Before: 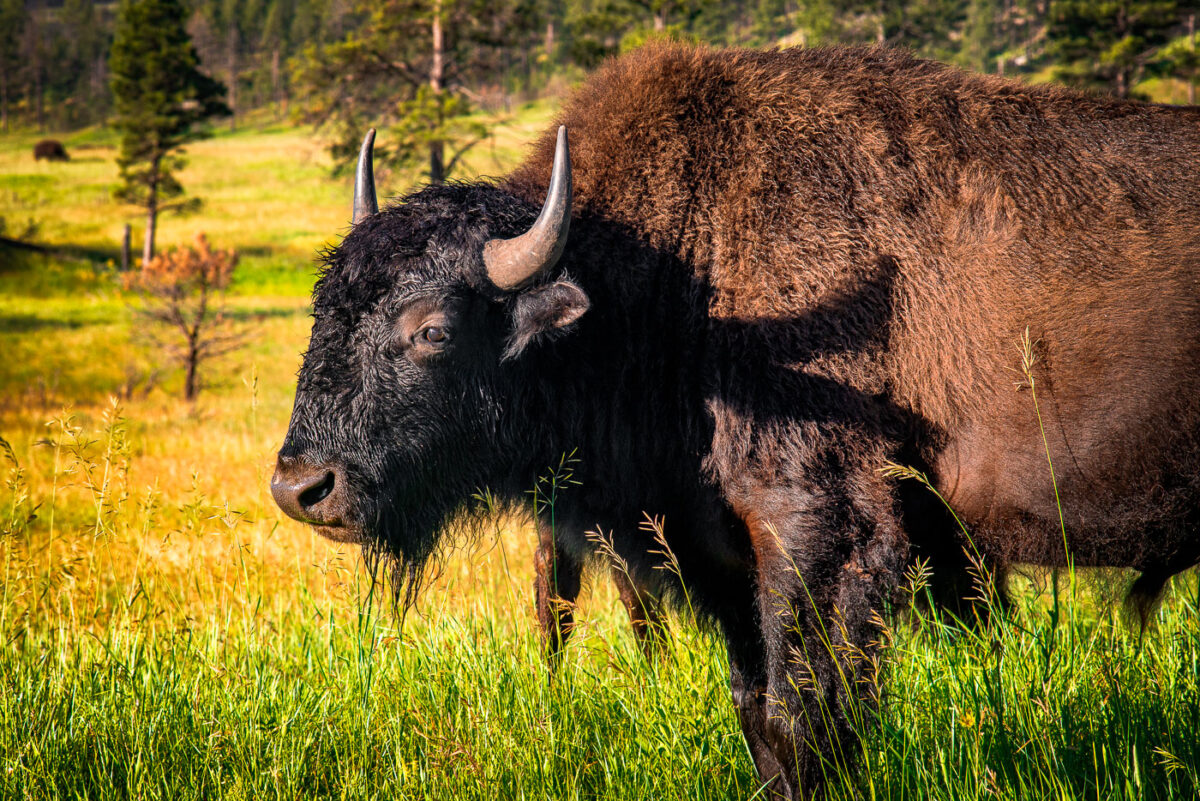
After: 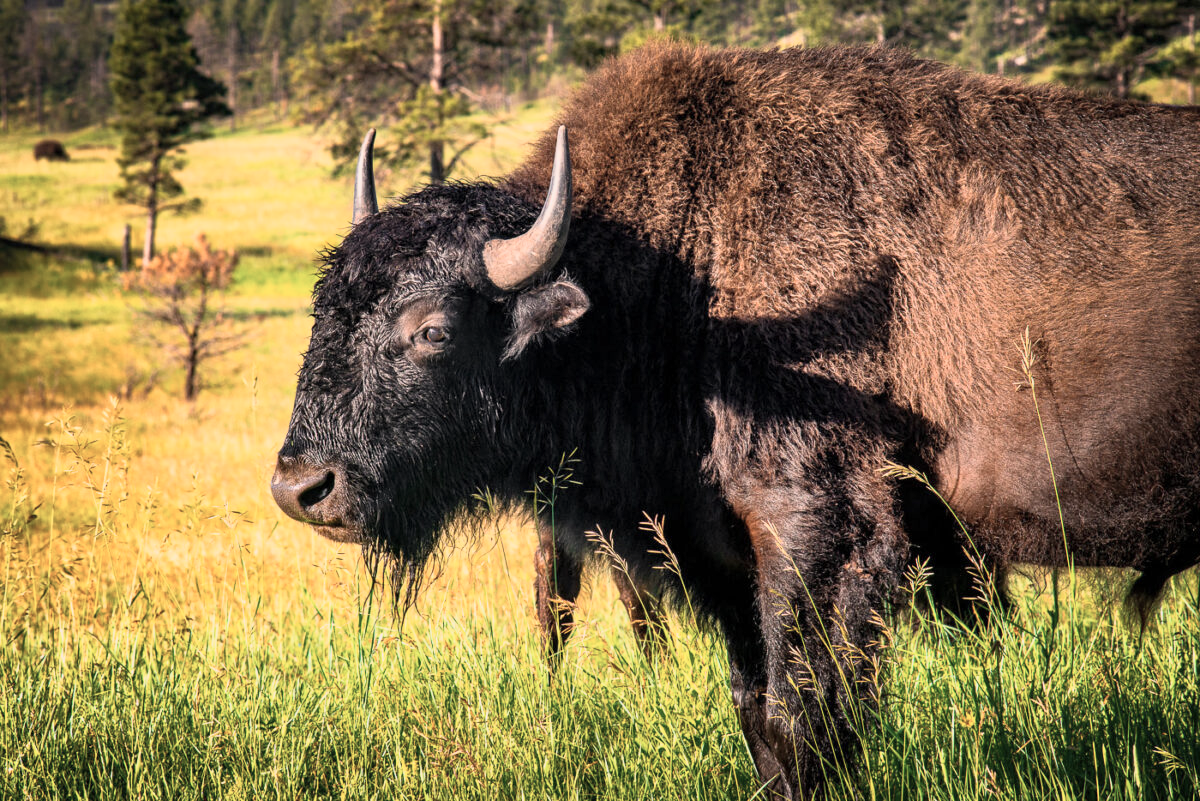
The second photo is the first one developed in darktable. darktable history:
color correction: highlights a* 5.51, highlights b* 5.22, saturation 0.672
base curve: curves: ch0 [(0, 0) (0.088, 0.125) (0.176, 0.251) (0.354, 0.501) (0.613, 0.749) (1, 0.877)]
